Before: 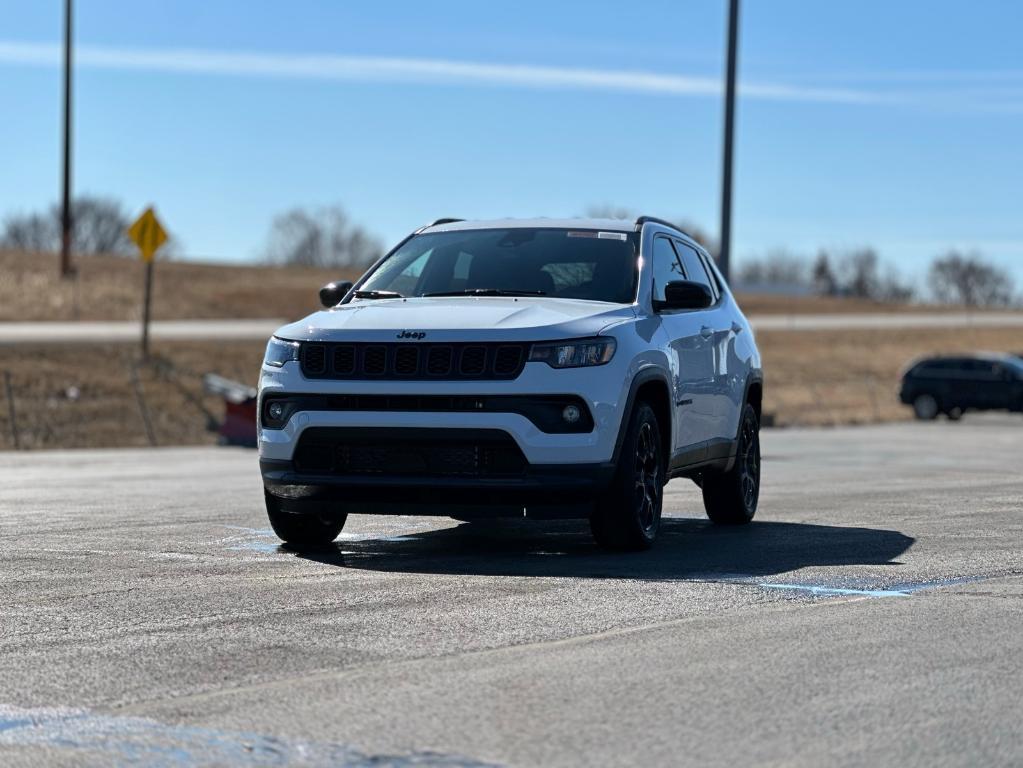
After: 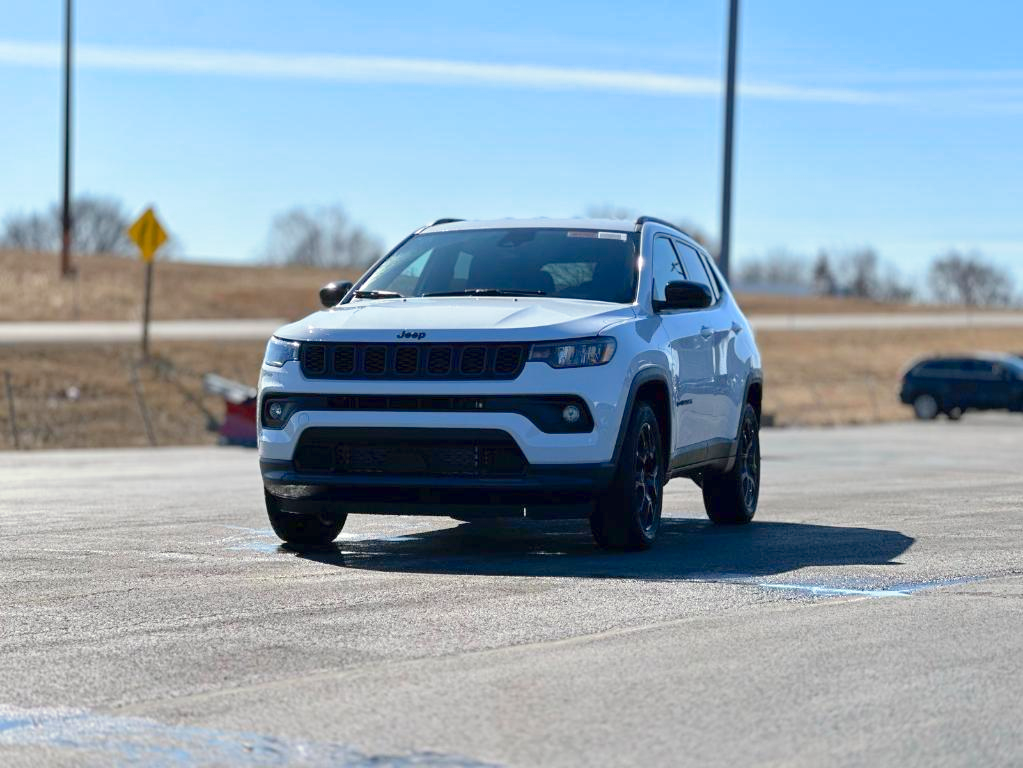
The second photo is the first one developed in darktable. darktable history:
split-toning: shadows › saturation 0.61, highlights › saturation 0.58, balance -28.74, compress 87.36%
levels: levels [0, 0.43, 0.984]
